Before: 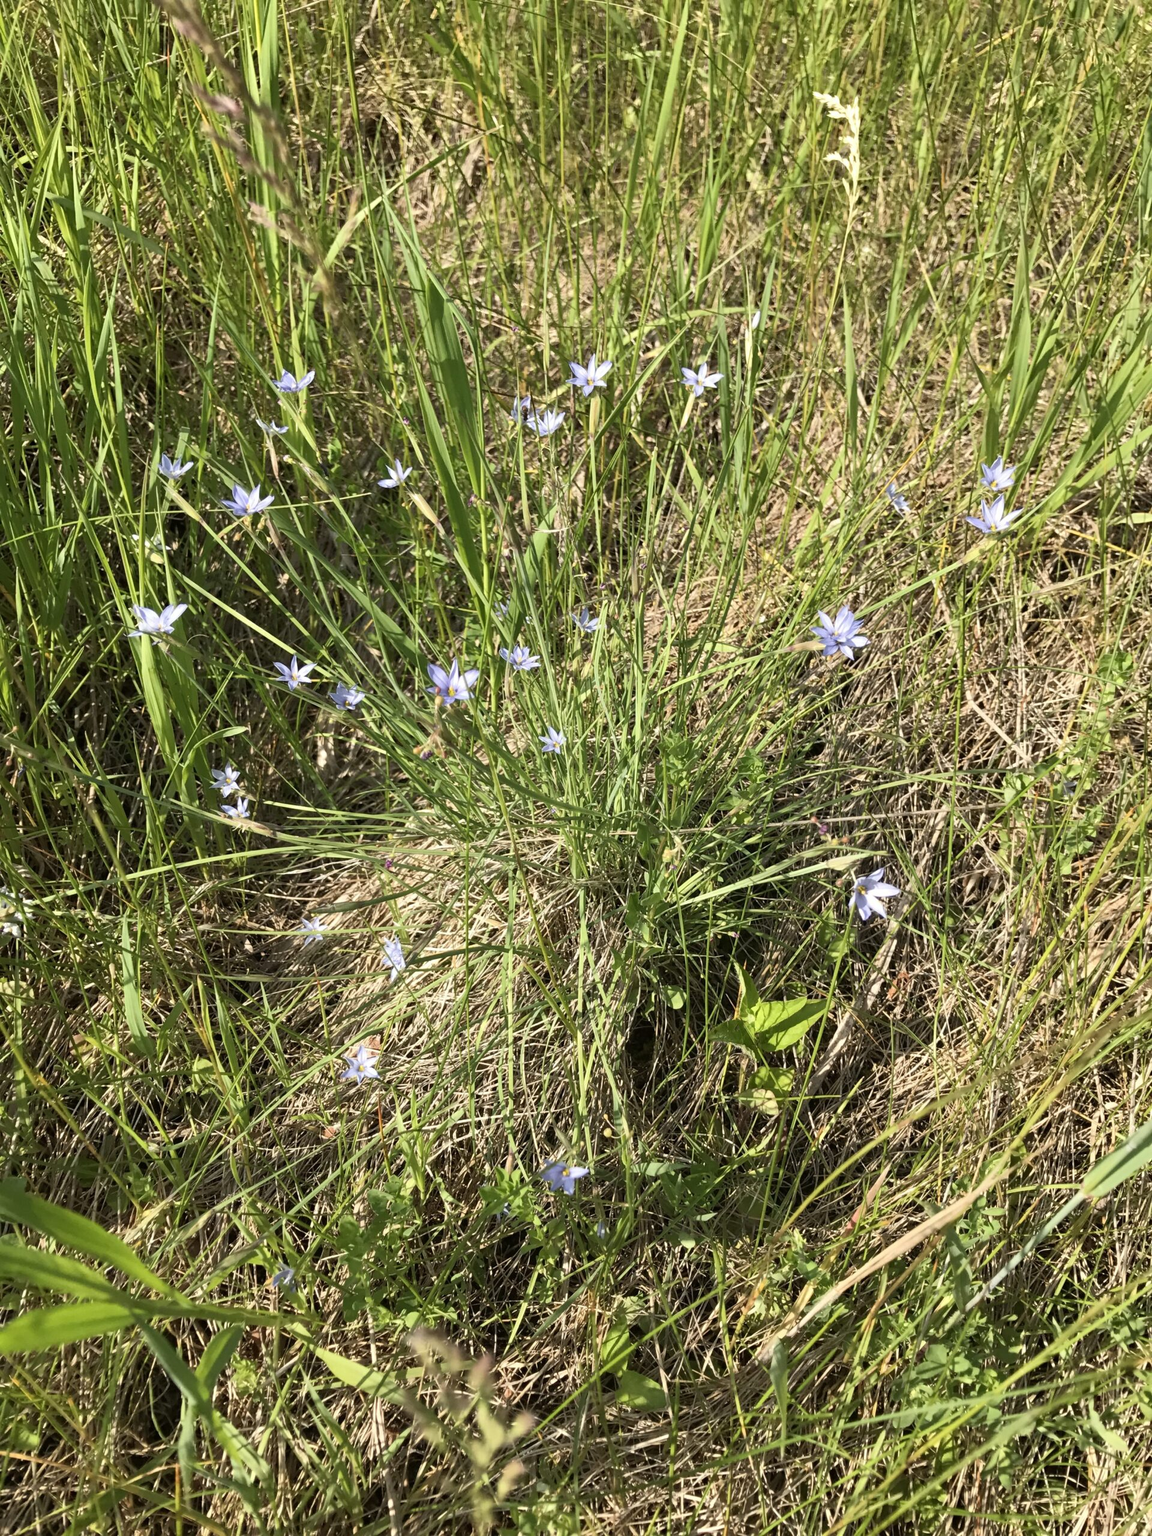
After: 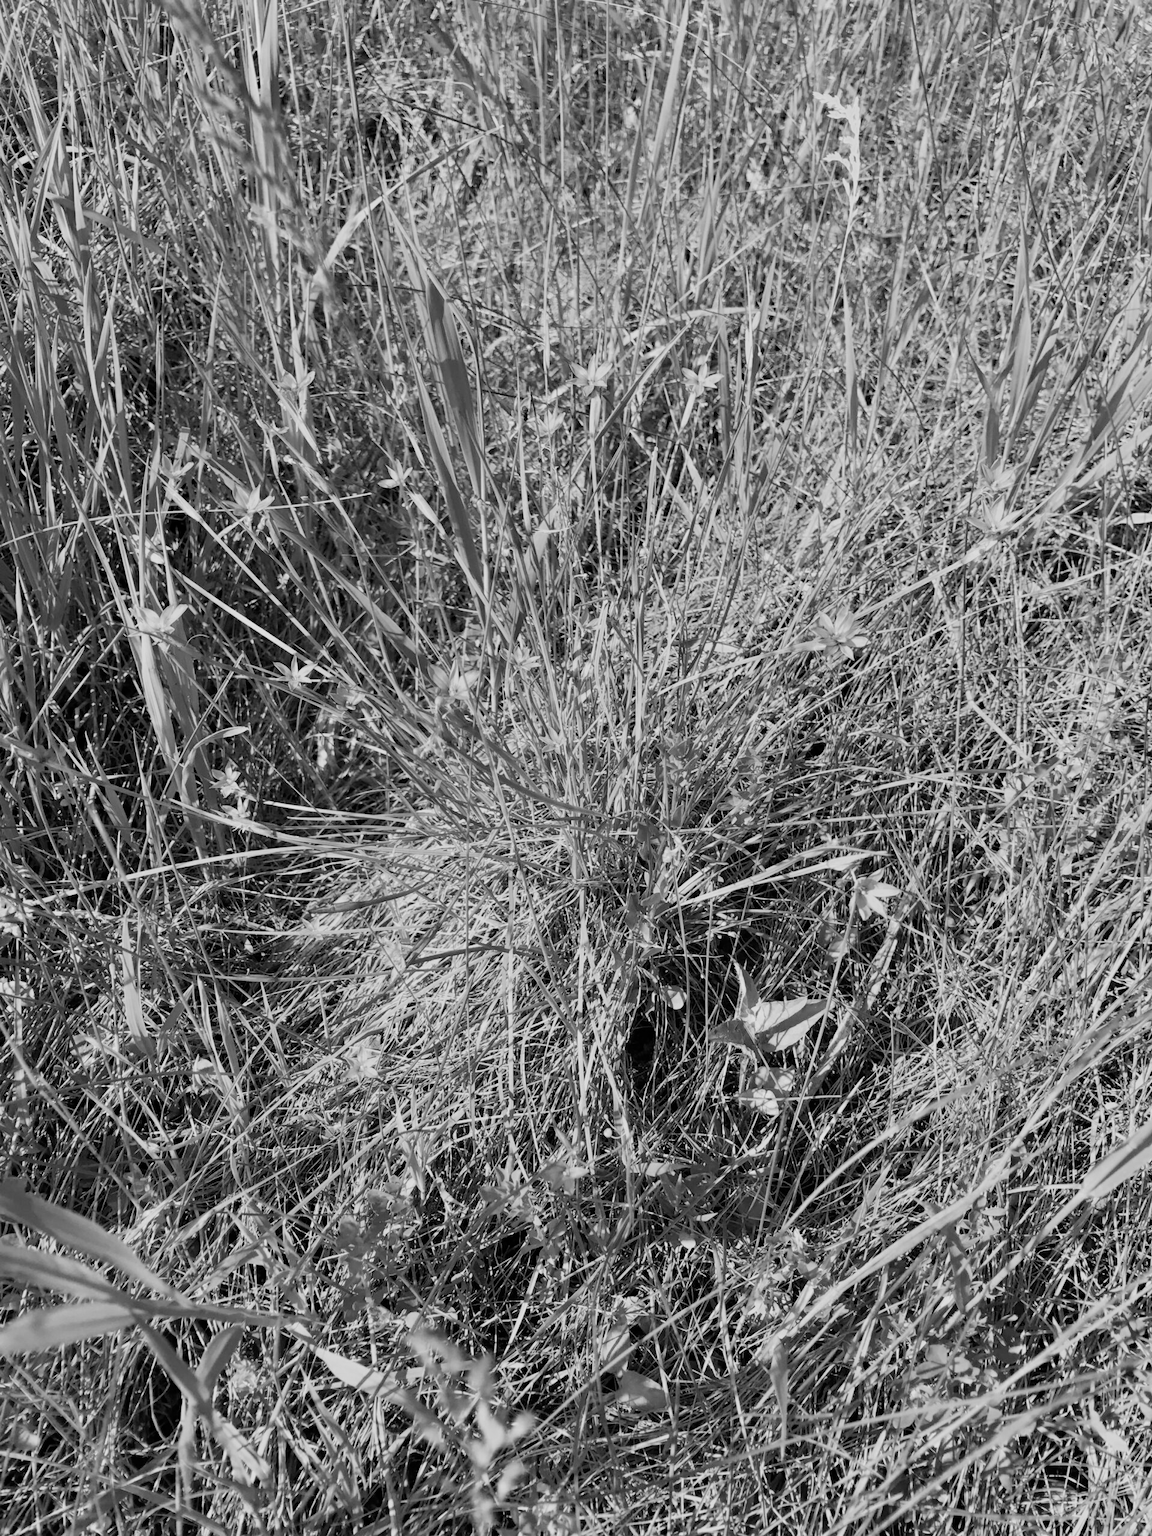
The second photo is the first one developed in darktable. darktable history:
shadows and highlights: soften with gaussian
filmic rgb: black relative exposure -7.65 EV, white relative exposure 4.56 EV, hardness 3.61
color zones: curves: ch0 [(0.002, 0.593) (0.143, 0.417) (0.285, 0.541) (0.455, 0.289) (0.608, 0.327) (0.727, 0.283) (0.869, 0.571) (1, 0.603)]; ch1 [(0, 0) (0.143, 0) (0.286, 0) (0.429, 0) (0.571, 0) (0.714, 0) (0.857, 0)]
